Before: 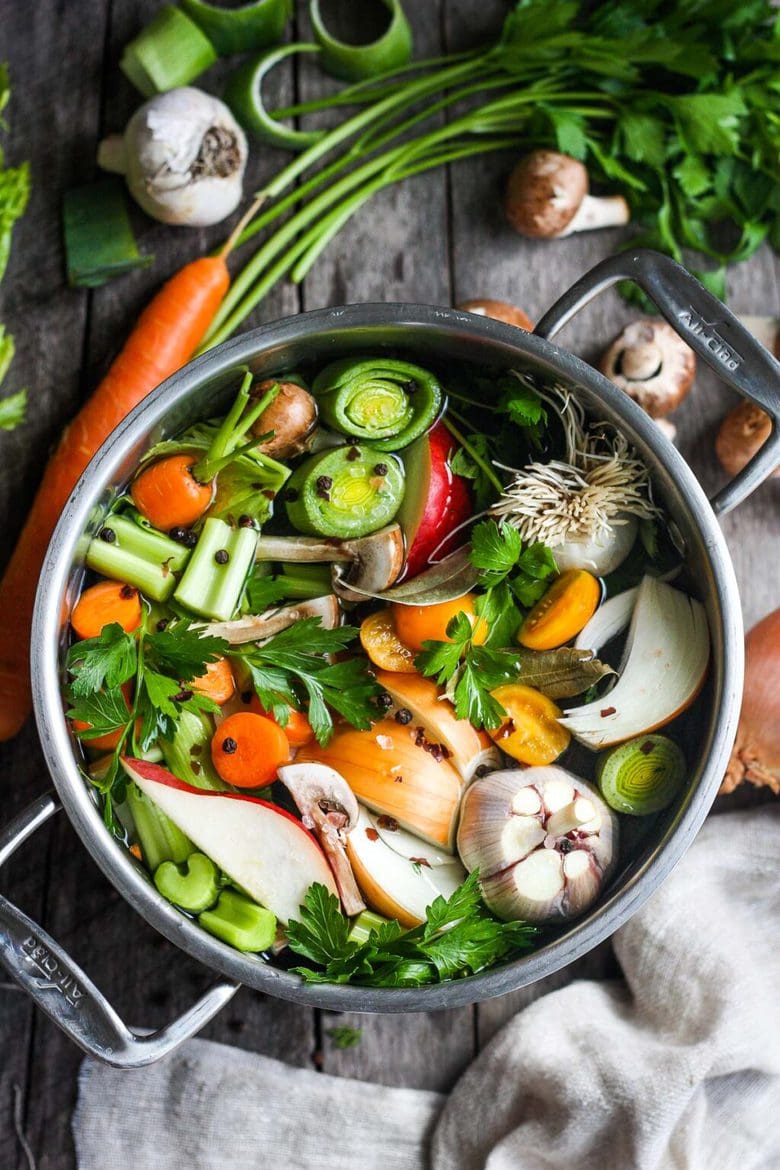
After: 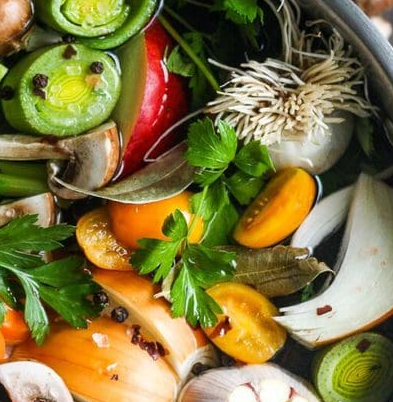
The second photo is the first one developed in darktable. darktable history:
crop: left 36.418%, top 34.412%, right 13.197%, bottom 31.145%
